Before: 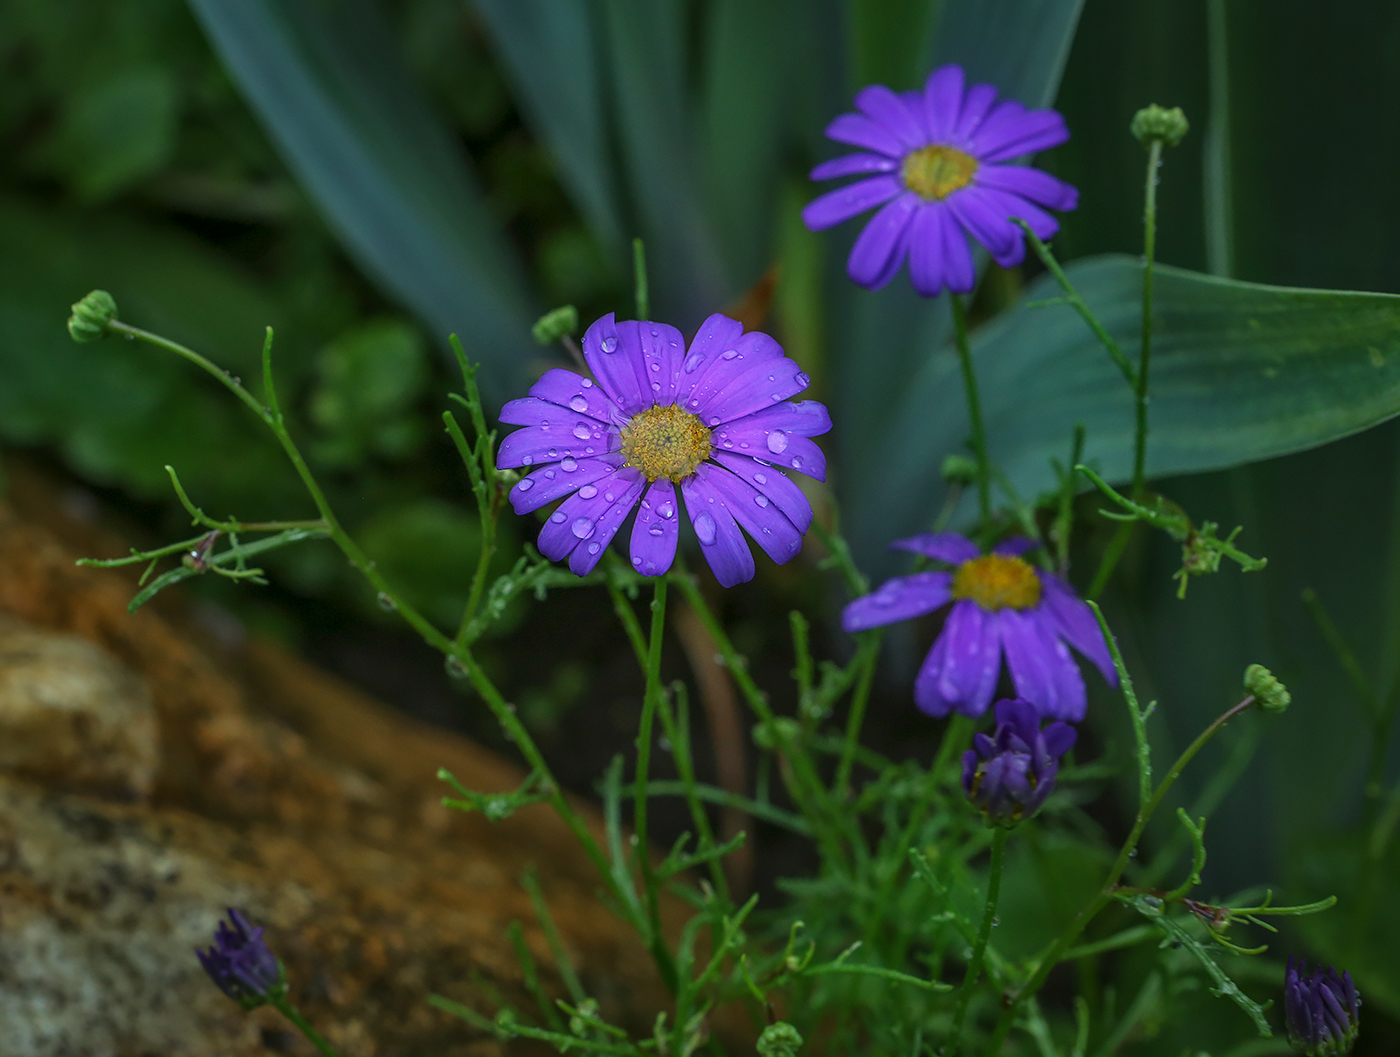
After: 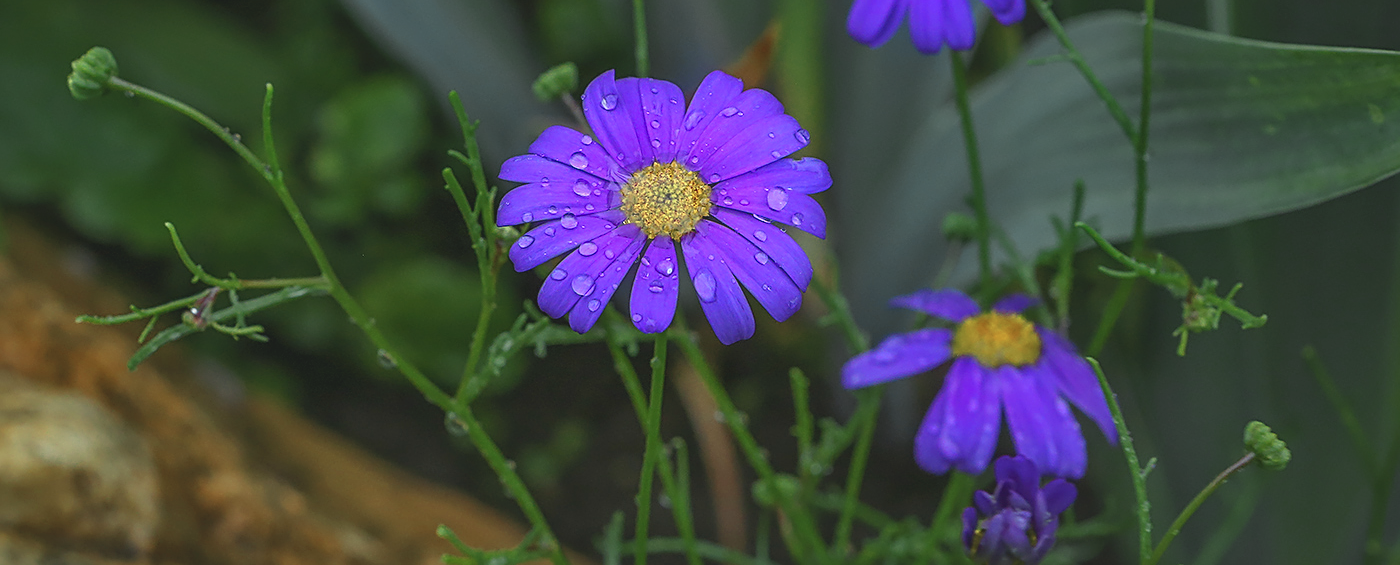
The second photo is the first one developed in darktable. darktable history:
color balance rgb: on, module defaults
white balance: emerald 1
color zones: curves: ch0 [(0.004, 0.305) (0.261, 0.623) (0.389, 0.399) (0.708, 0.571) (0.947, 0.34)]; ch1 [(0.025, 0.645) (0.229, 0.584) (0.326, 0.551) (0.484, 0.262) (0.757, 0.643)]
contrast brightness saturation: contrast -0.15, brightness 0.05, saturation -0.12
sharpen: on, module defaults
crop and rotate: top 23.043%, bottom 23.437%
